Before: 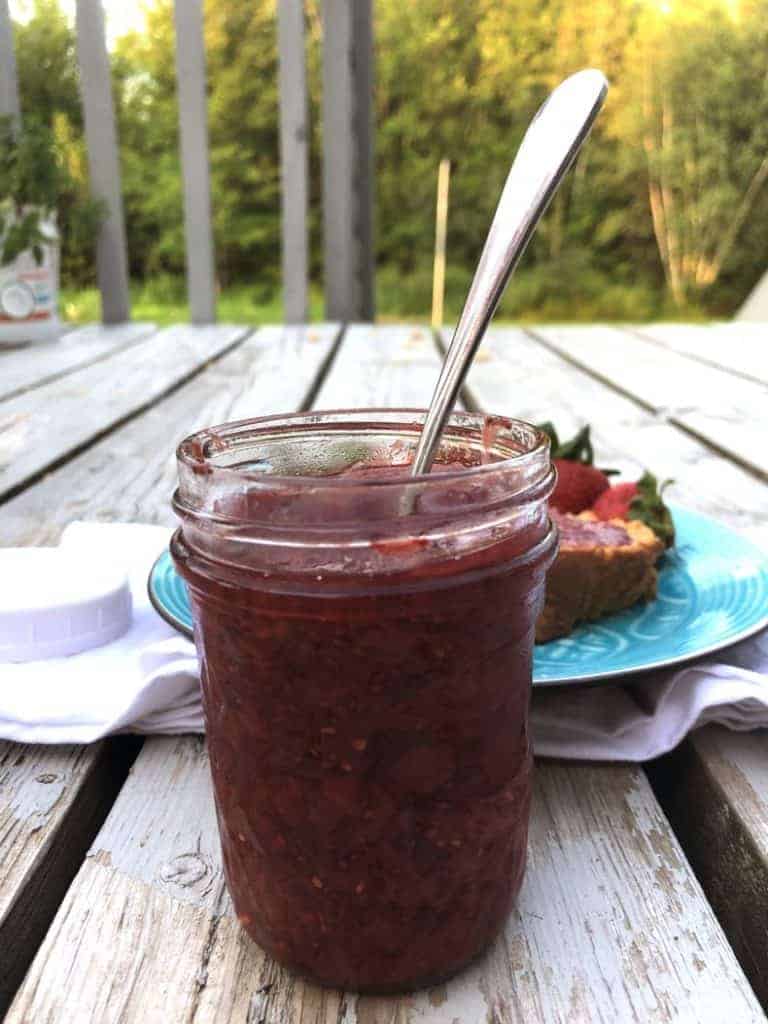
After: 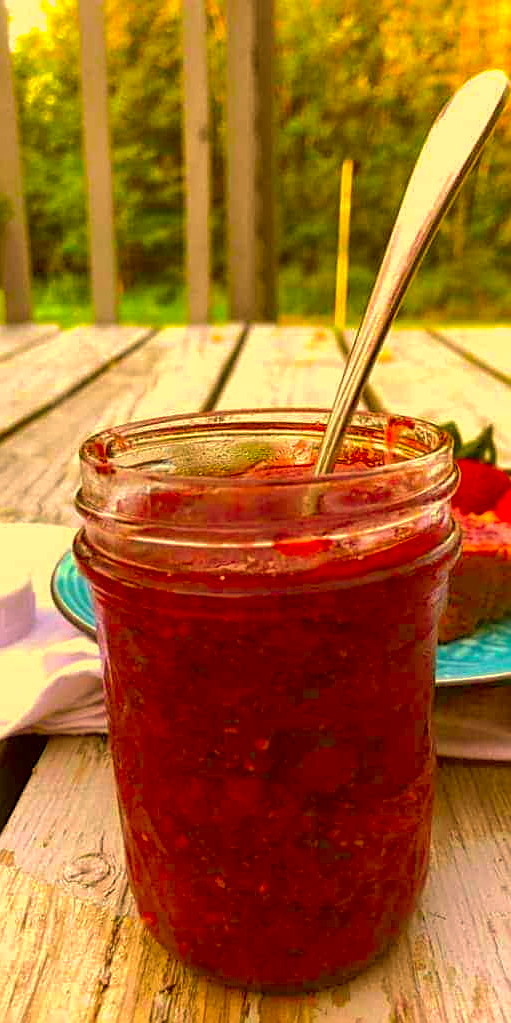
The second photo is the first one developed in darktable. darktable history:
local contrast: highlights 100%, shadows 100%, detail 120%, midtone range 0.2
sharpen: on, module defaults
color correction: highlights a* 10.44, highlights b* 30.04, shadows a* 2.73, shadows b* 17.51, saturation 1.72
crop and rotate: left 12.648%, right 20.685%
shadows and highlights: on, module defaults
